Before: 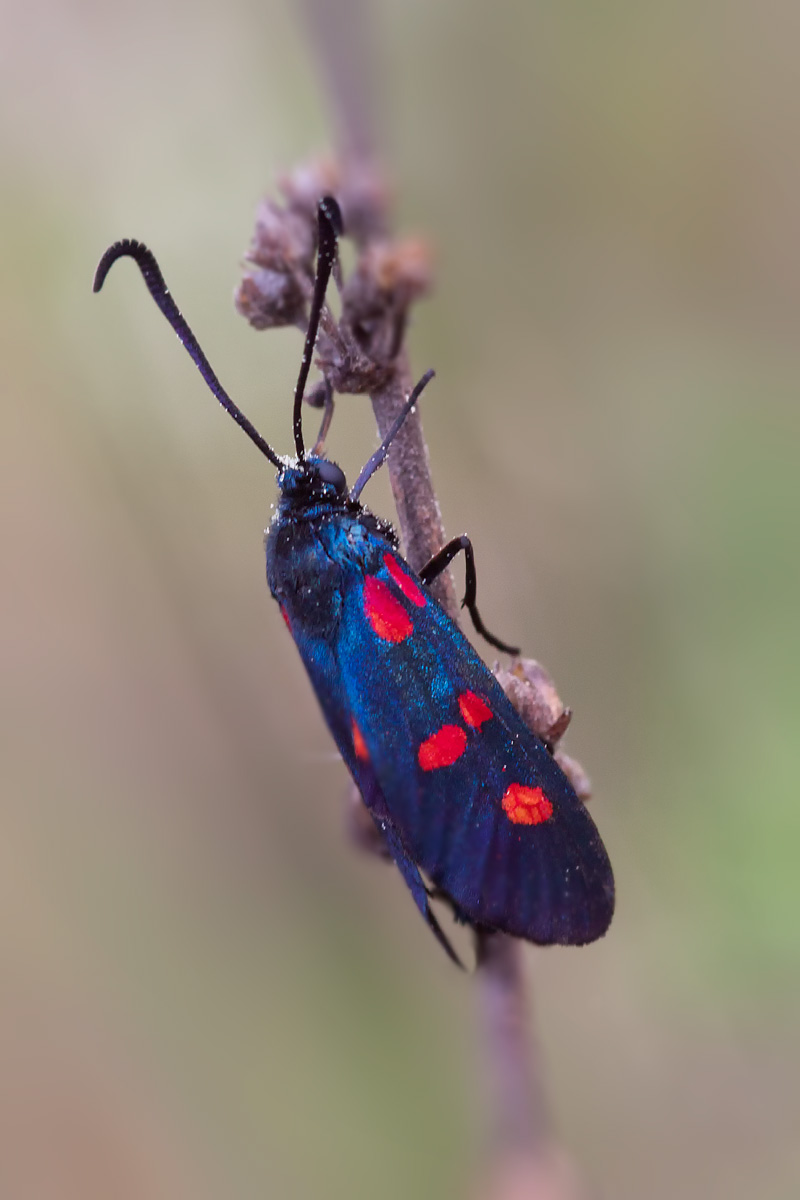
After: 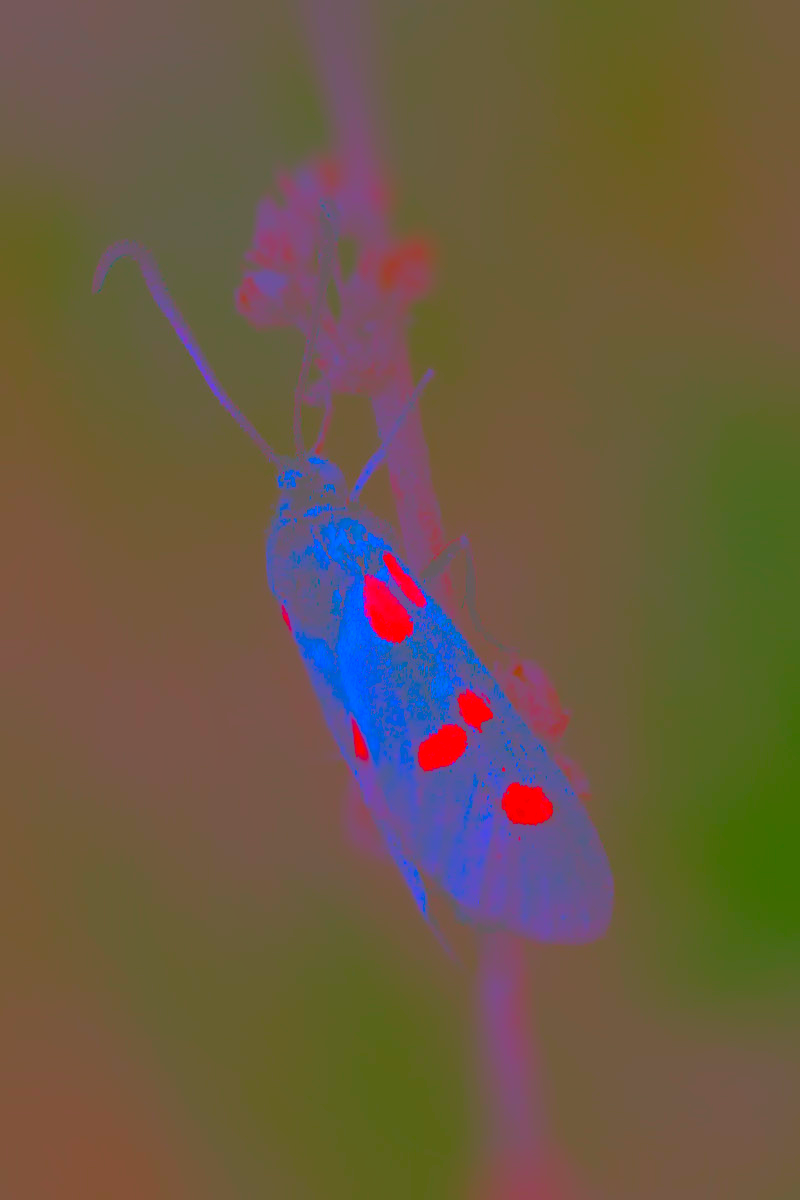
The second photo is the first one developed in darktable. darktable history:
contrast brightness saturation: contrast -0.99, brightness -0.162, saturation 0.763
tone equalizer: -8 EV -0.778 EV, -7 EV -0.725 EV, -6 EV -0.61 EV, -5 EV -0.417 EV, -3 EV 0.396 EV, -2 EV 0.6 EV, -1 EV 0.696 EV, +0 EV 0.729 EV
